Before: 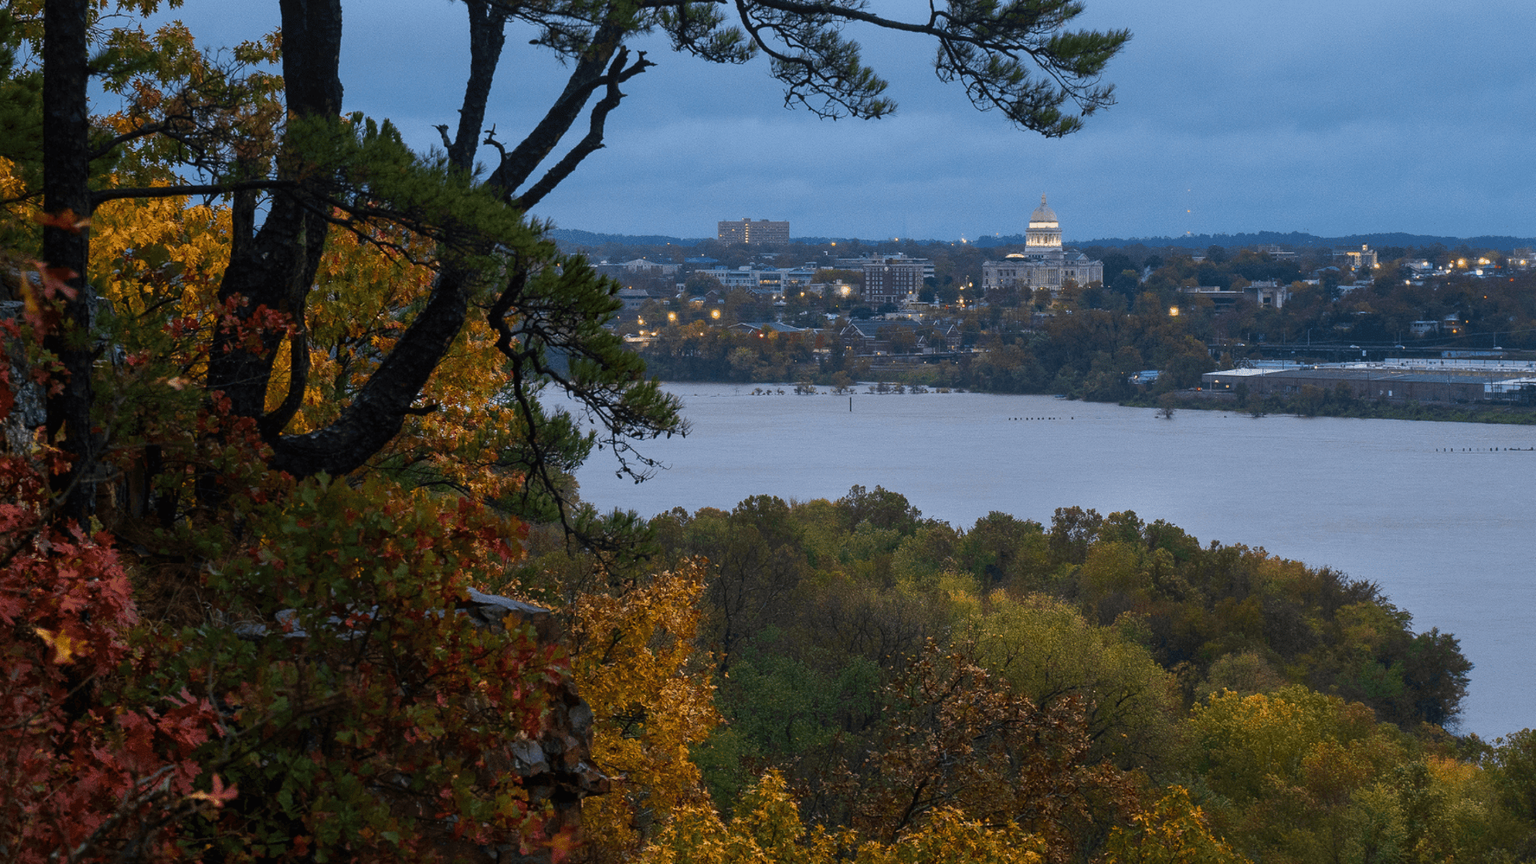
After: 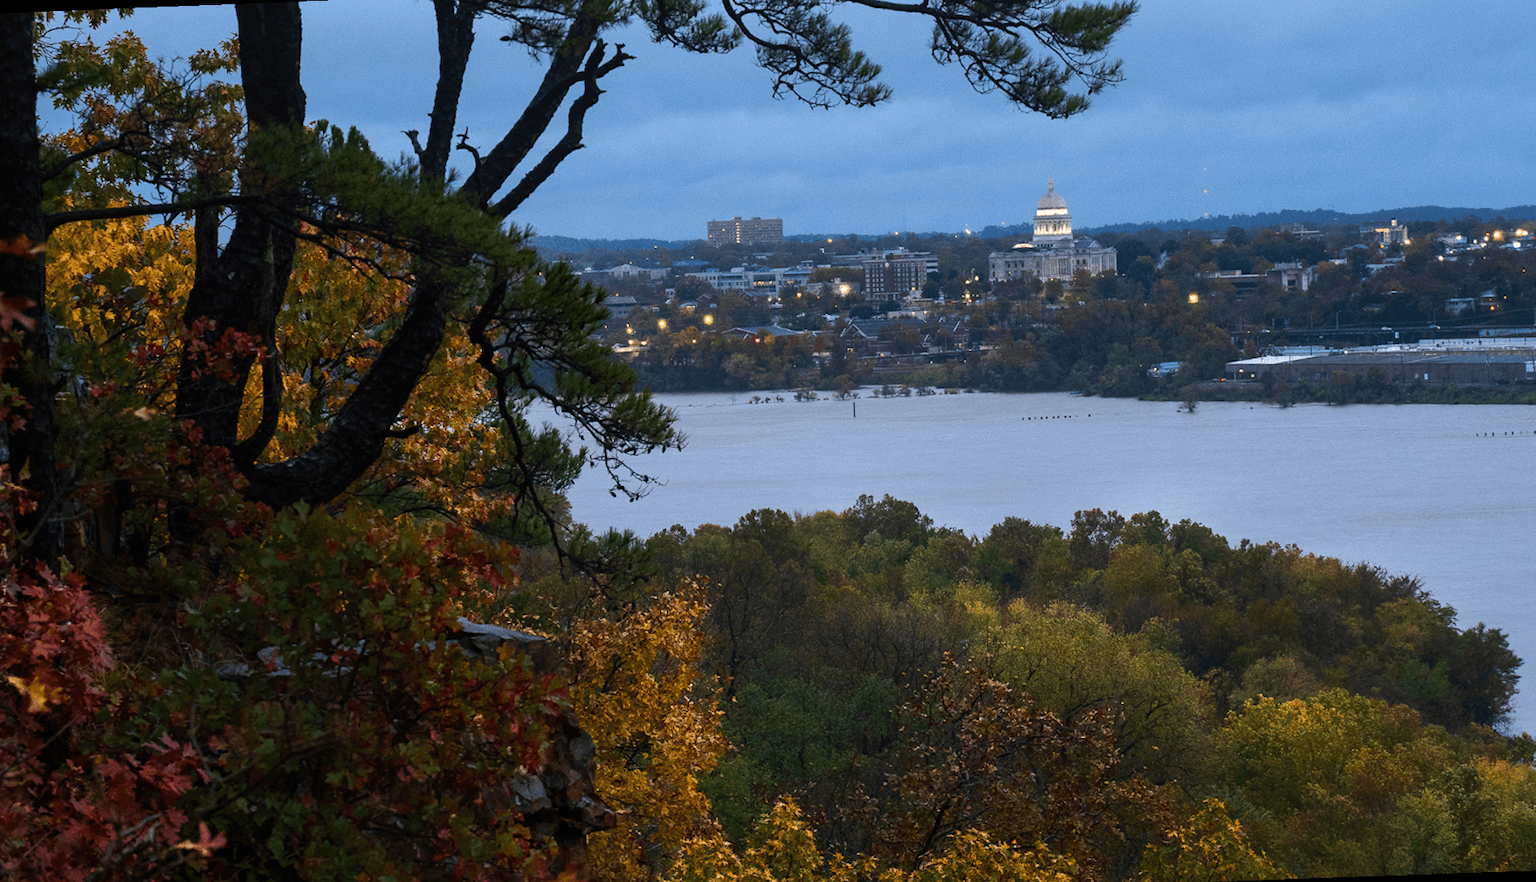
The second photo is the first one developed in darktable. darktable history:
white balance: red 0.986, blue 1.01
rotate and perspective: rotation -2.12°, lens shift (vertical) 0.009, lens shift (horizontal) -0.008, automatic cropping original format, crop left 0.036, crop right 0.964, crop top 0.05, crop bottom 0.959
tone equalizer: -8 EV -0.417 EV, -7 EV -0.389 EV, -6 EV -0.333 EV, -5 EV -0.222 EV, -3 EV 0.222 EV, -2 EV 0.333 EV, -1 EV 0.389 EV, +0 EV 0.417 EV, edges refinement/feathering 500, mask exposure compensation -1.57 EV, preserve details no
color balance: contrast fulcrum 17.78%
